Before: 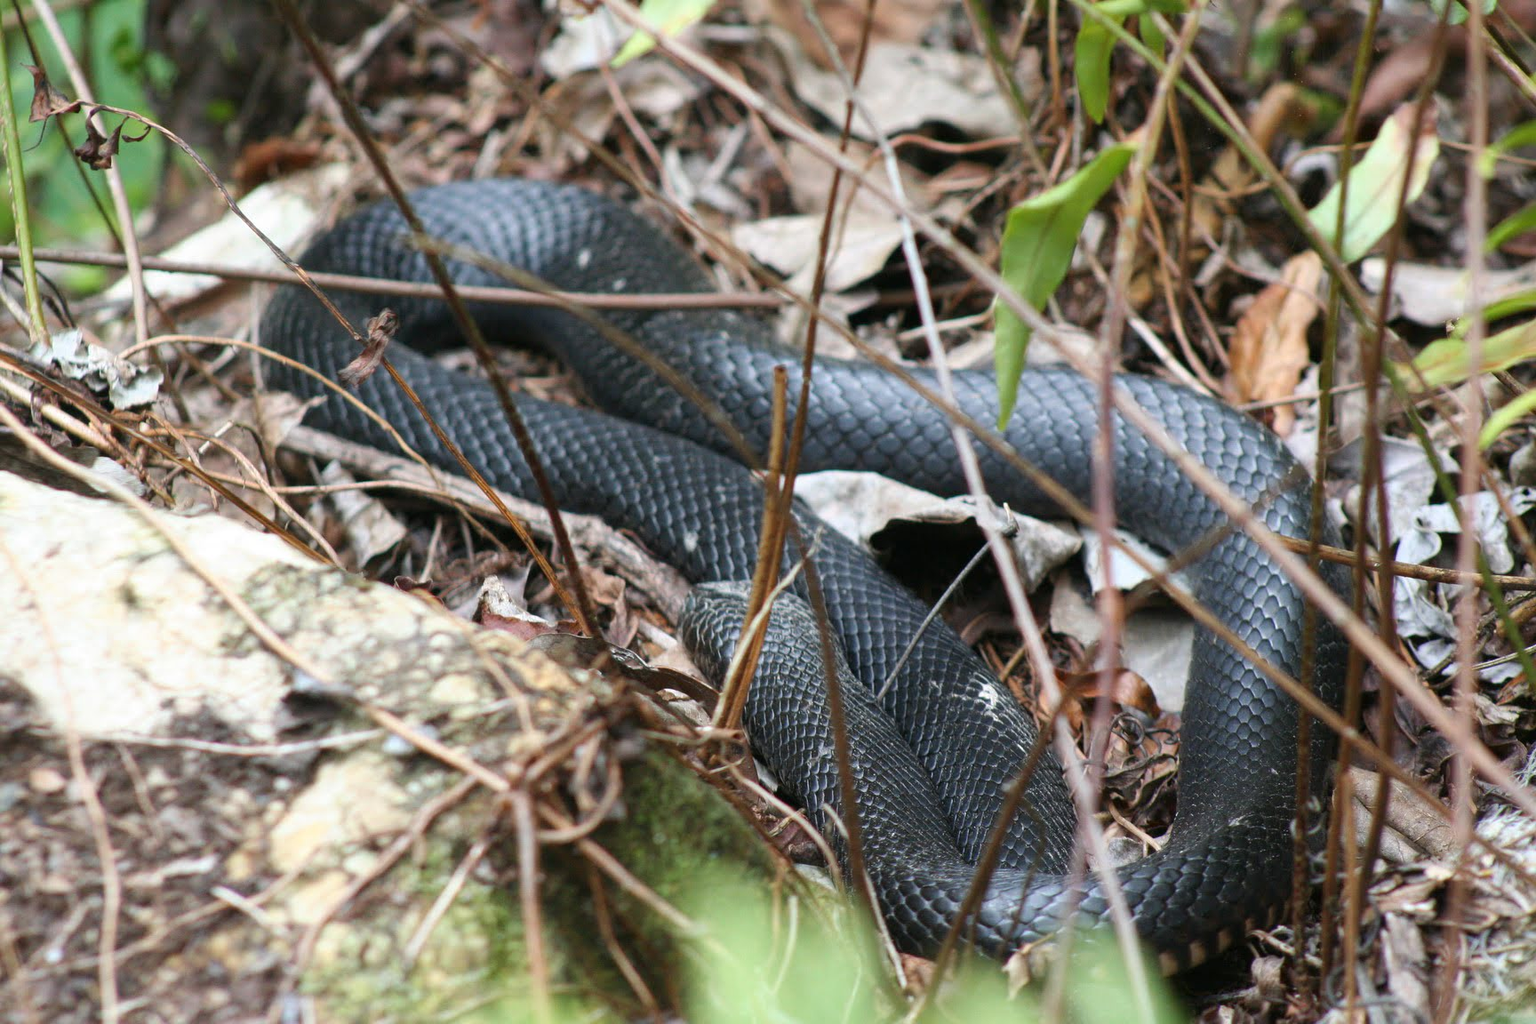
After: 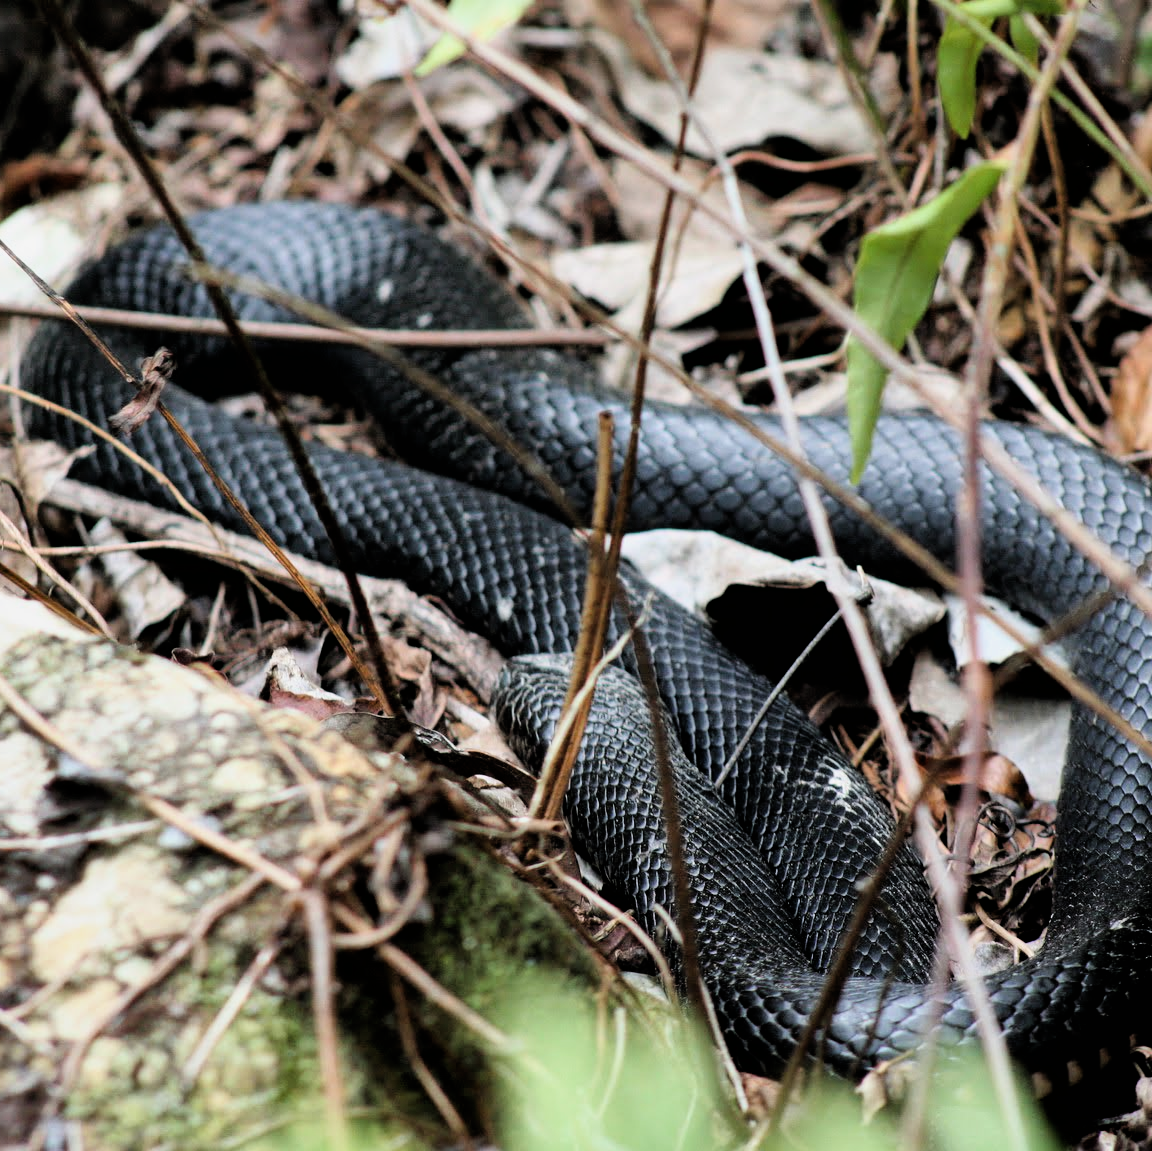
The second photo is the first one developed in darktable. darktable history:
shadows and highlights: radius 108.52, shadows 44.07, highlights -67.8, low approximation 0.01, soften with gaussian
filmic rgb: black relative exposure -4 EV, white relative exposure 3 EV, hardness 3.02, contrast 1.4
crop and rotate: left 15.754%, right 17.579%
